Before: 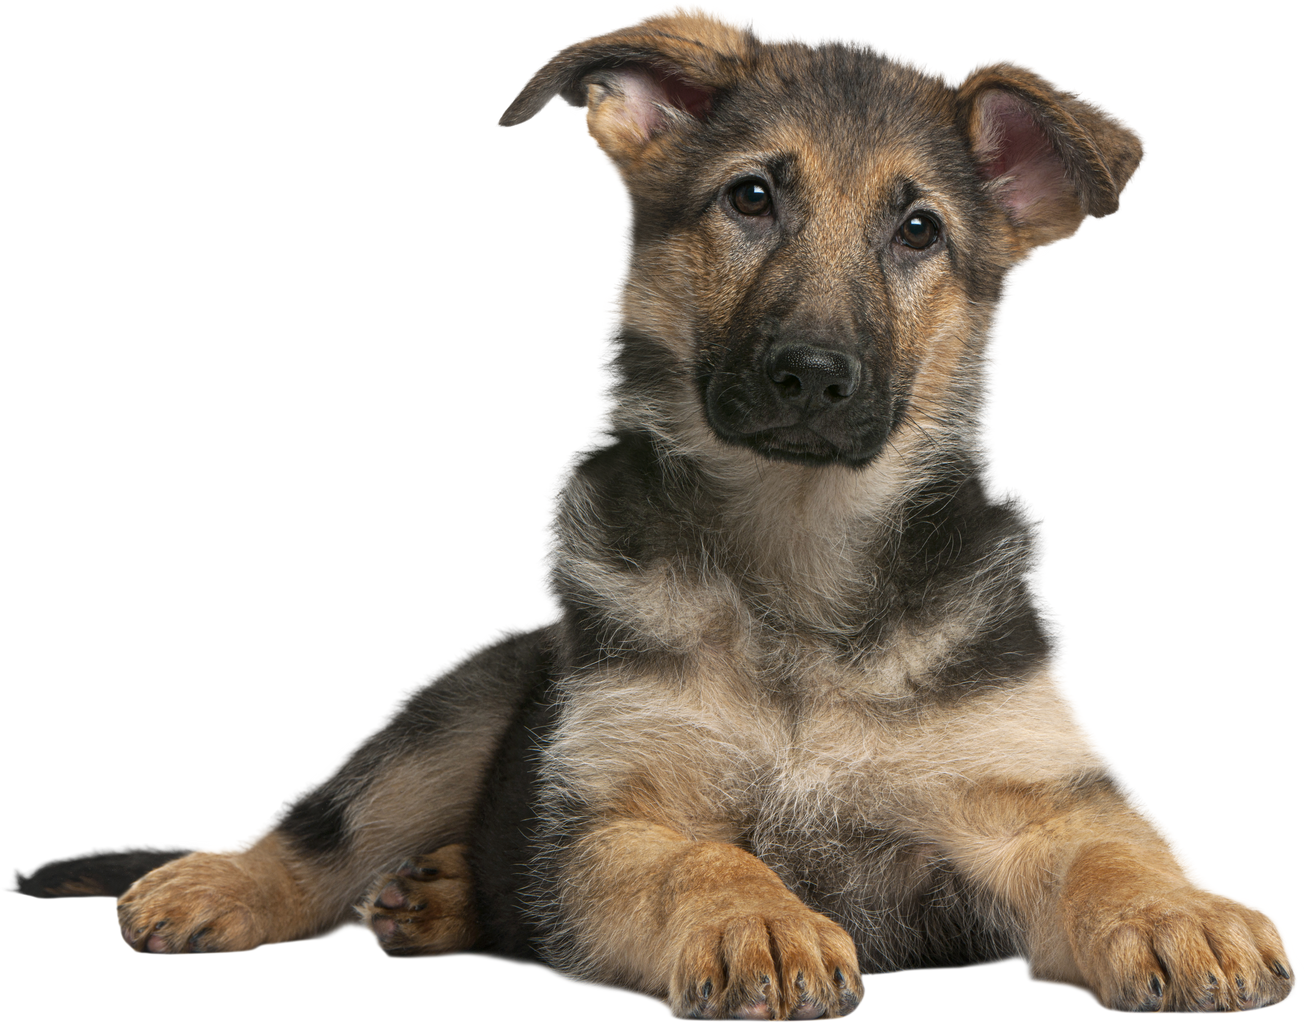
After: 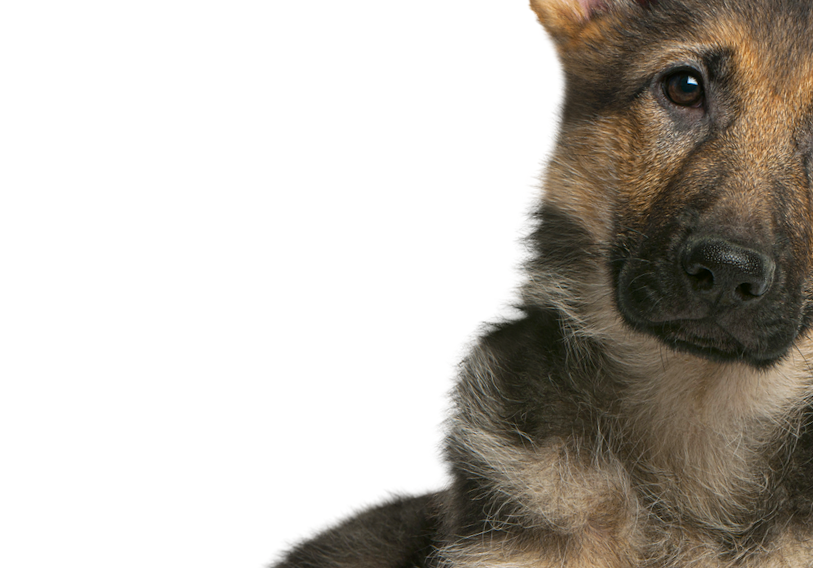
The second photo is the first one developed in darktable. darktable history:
color correction: highlights b* -0.007, saturation 1.3
crop and rotate: angle -6.14°, left 2.158%, top 7.025%, right 27.396%, bottom 30.122%
